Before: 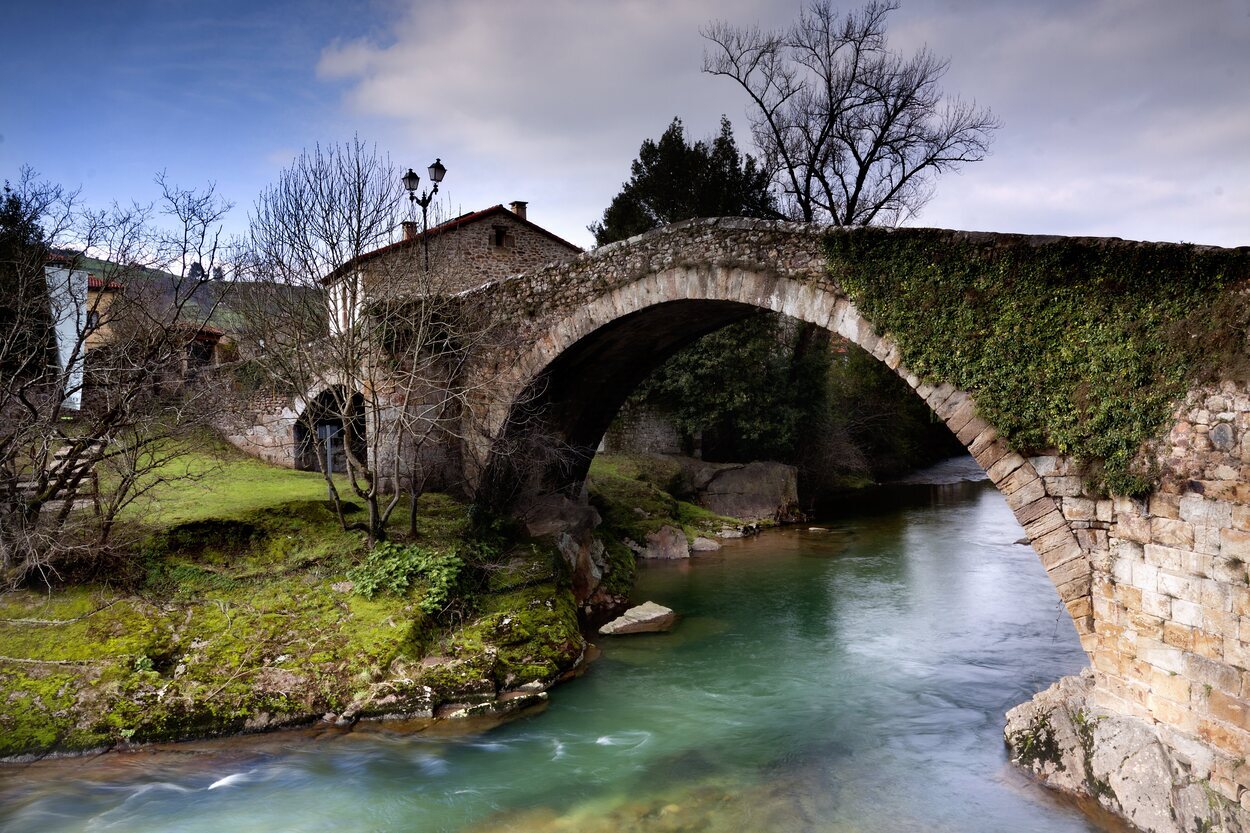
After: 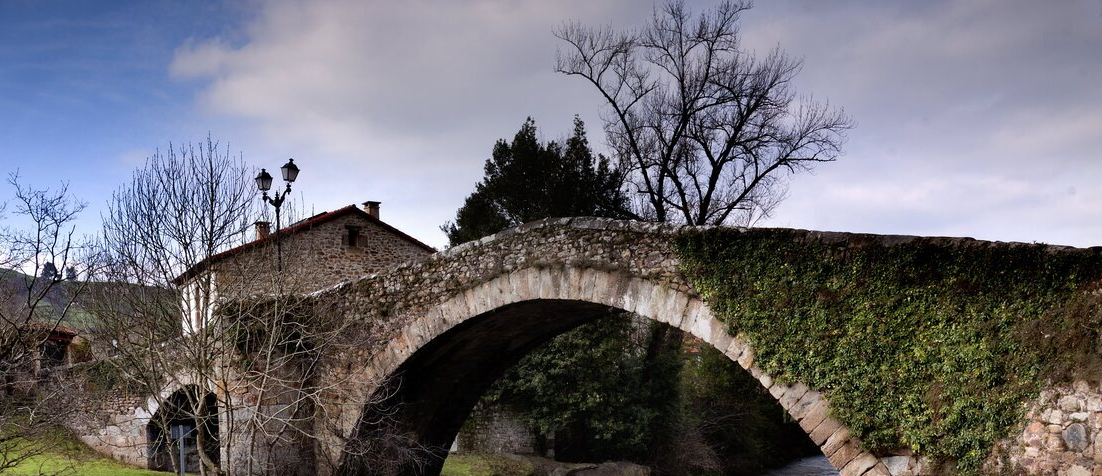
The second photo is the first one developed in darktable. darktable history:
crop and rotate: left 11.812%, bottom 42.776%
shadows and highlights: shadows 37.27, highlights -28.18, soften with gaussian
